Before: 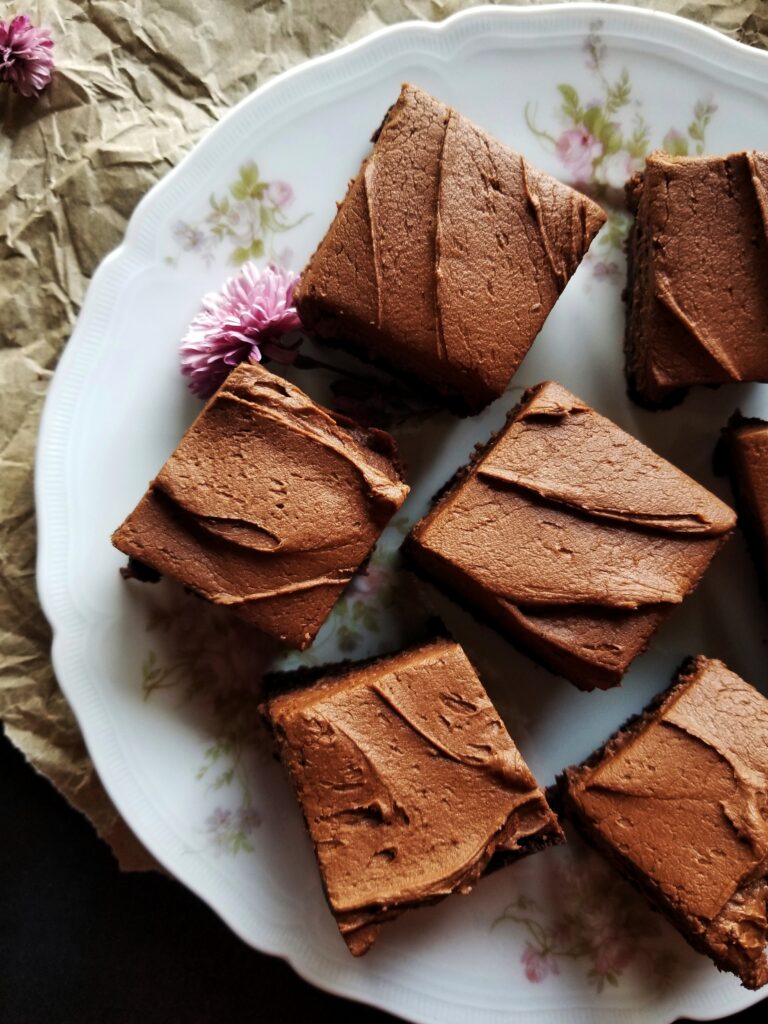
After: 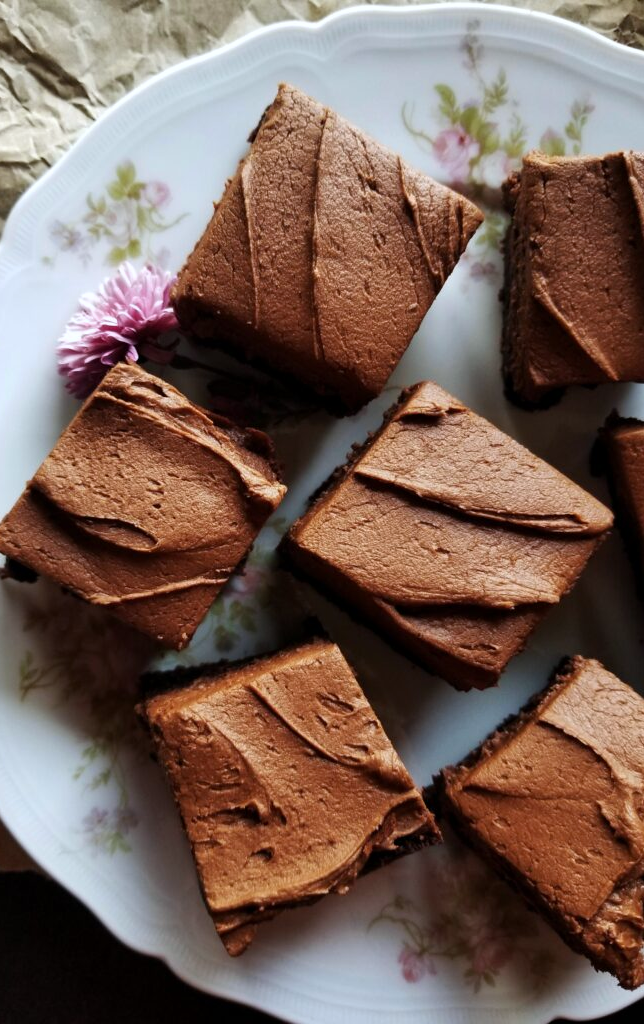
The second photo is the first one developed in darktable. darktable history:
crop: left 16.145%
white balance: red 0.976, blue 1.04
